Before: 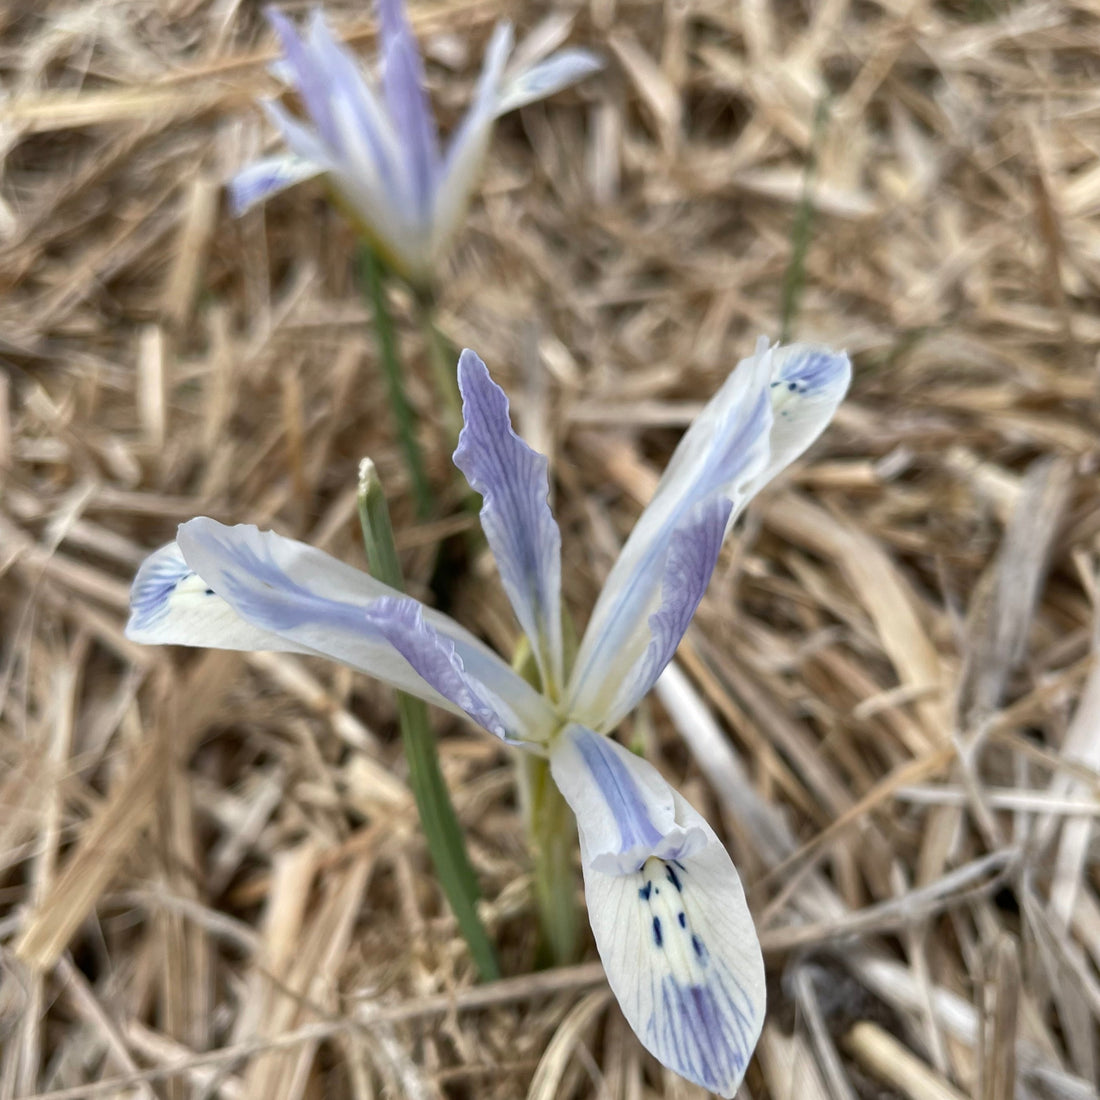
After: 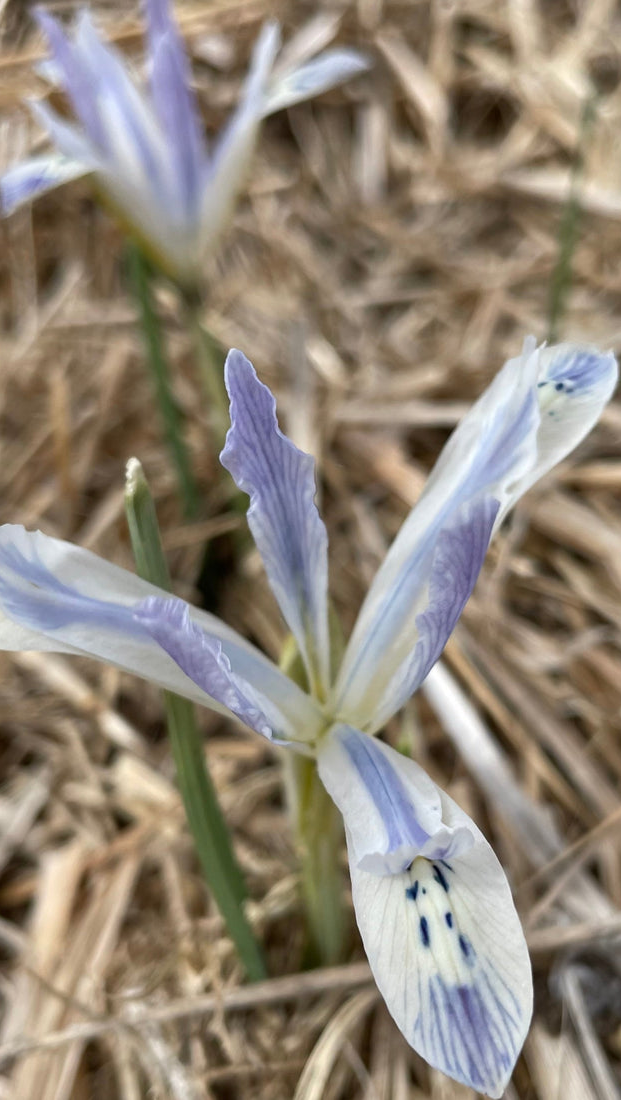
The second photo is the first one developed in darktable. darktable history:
color balance rgb: perceptual saturation grading › global saturation -0.152%
crop: left 21.248%, right 22.265%
shadows and highlights: shadows 52.43, soften with gaussian
